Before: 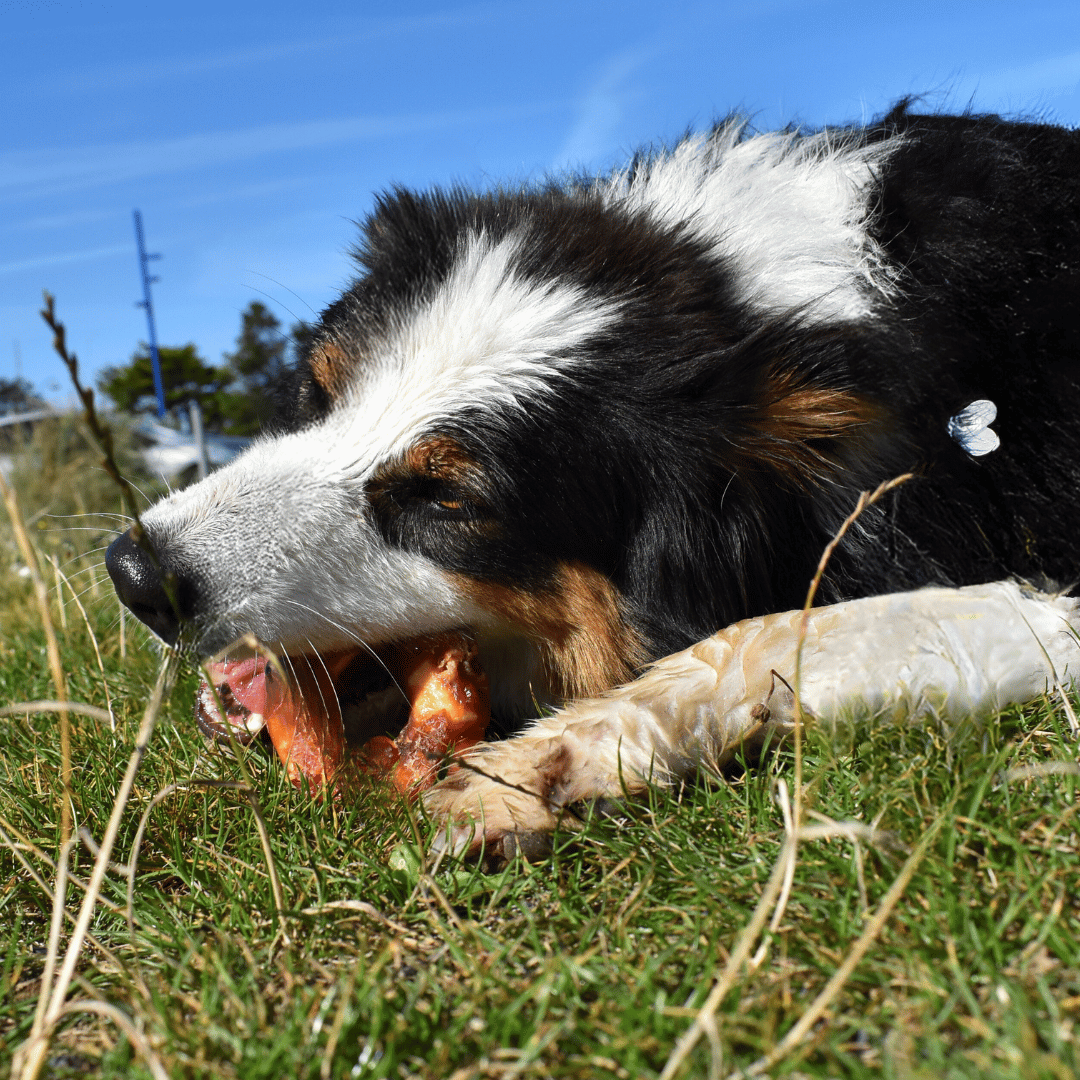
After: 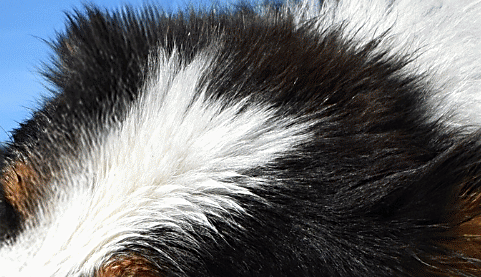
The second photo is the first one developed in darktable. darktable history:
crop: left 28.645%, top 16.822%, right 26.74%, bottom 57.491%
sharpen: on, module defaults
